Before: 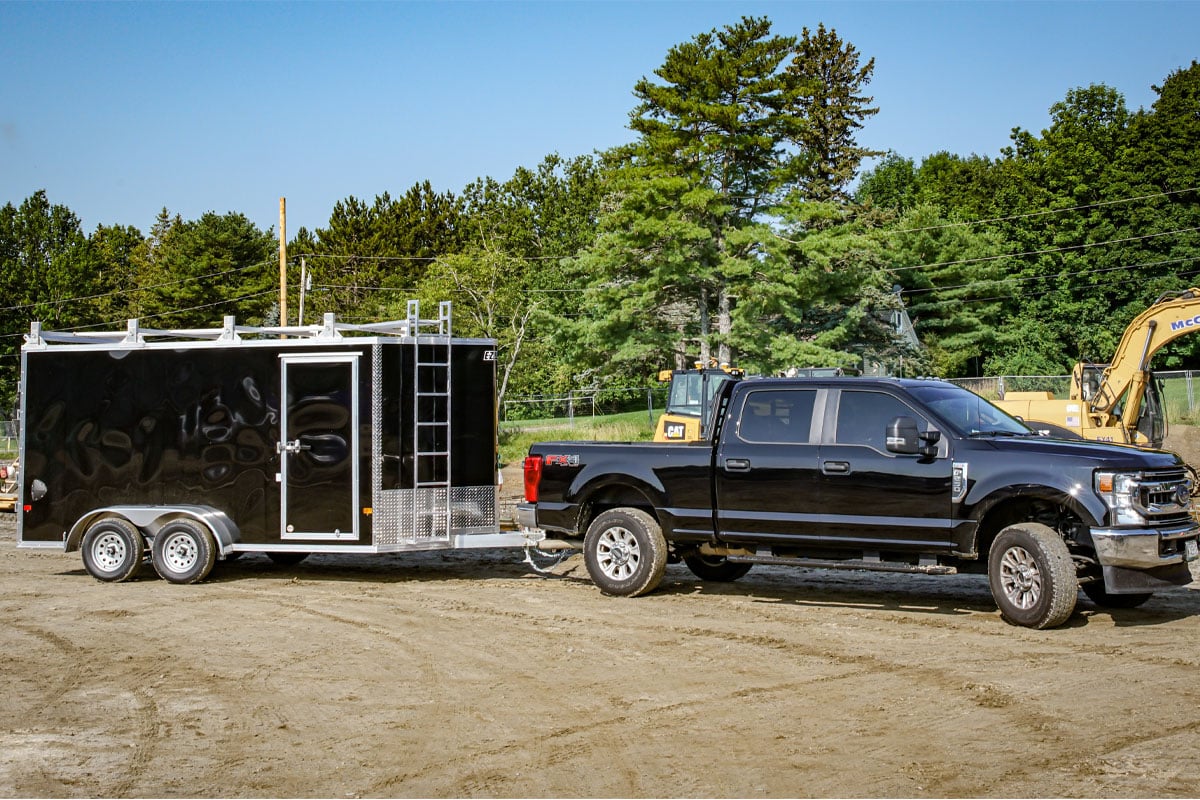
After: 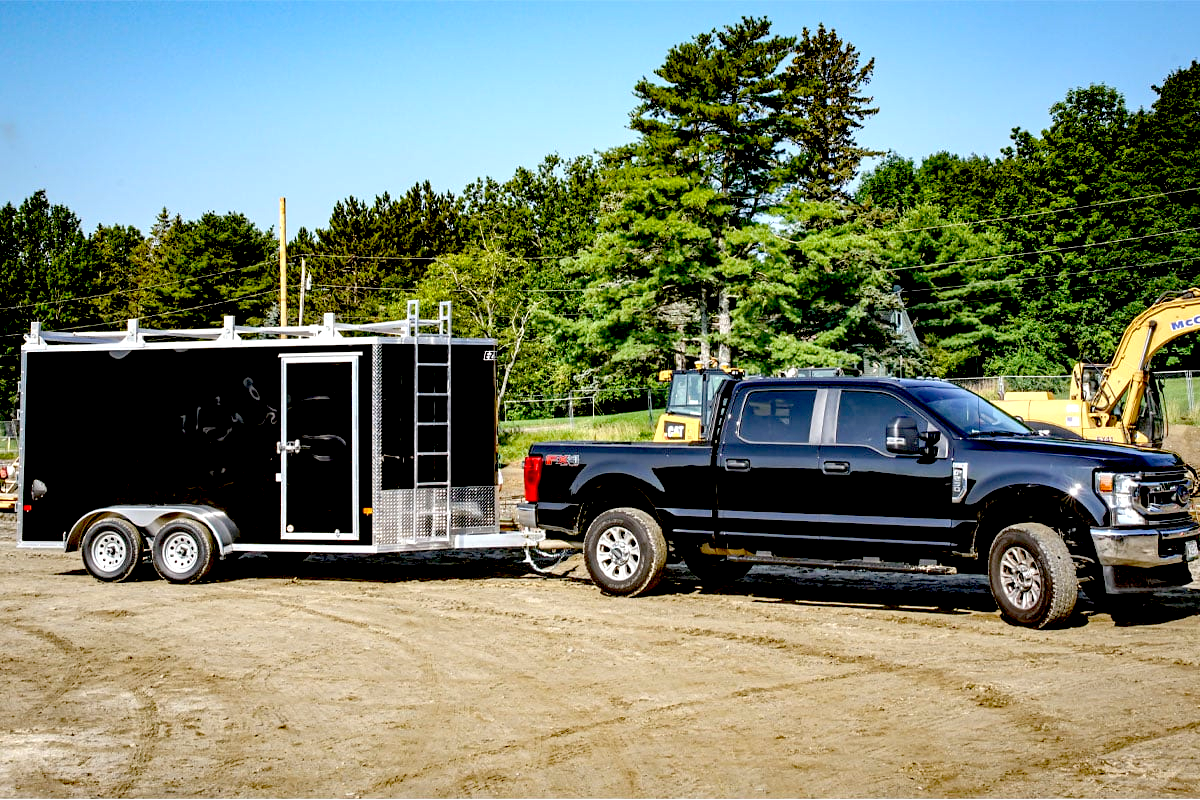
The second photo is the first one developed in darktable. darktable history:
exposure: black level correction 0.04, exposure 0.499 EV, compensate highlight preservation false
